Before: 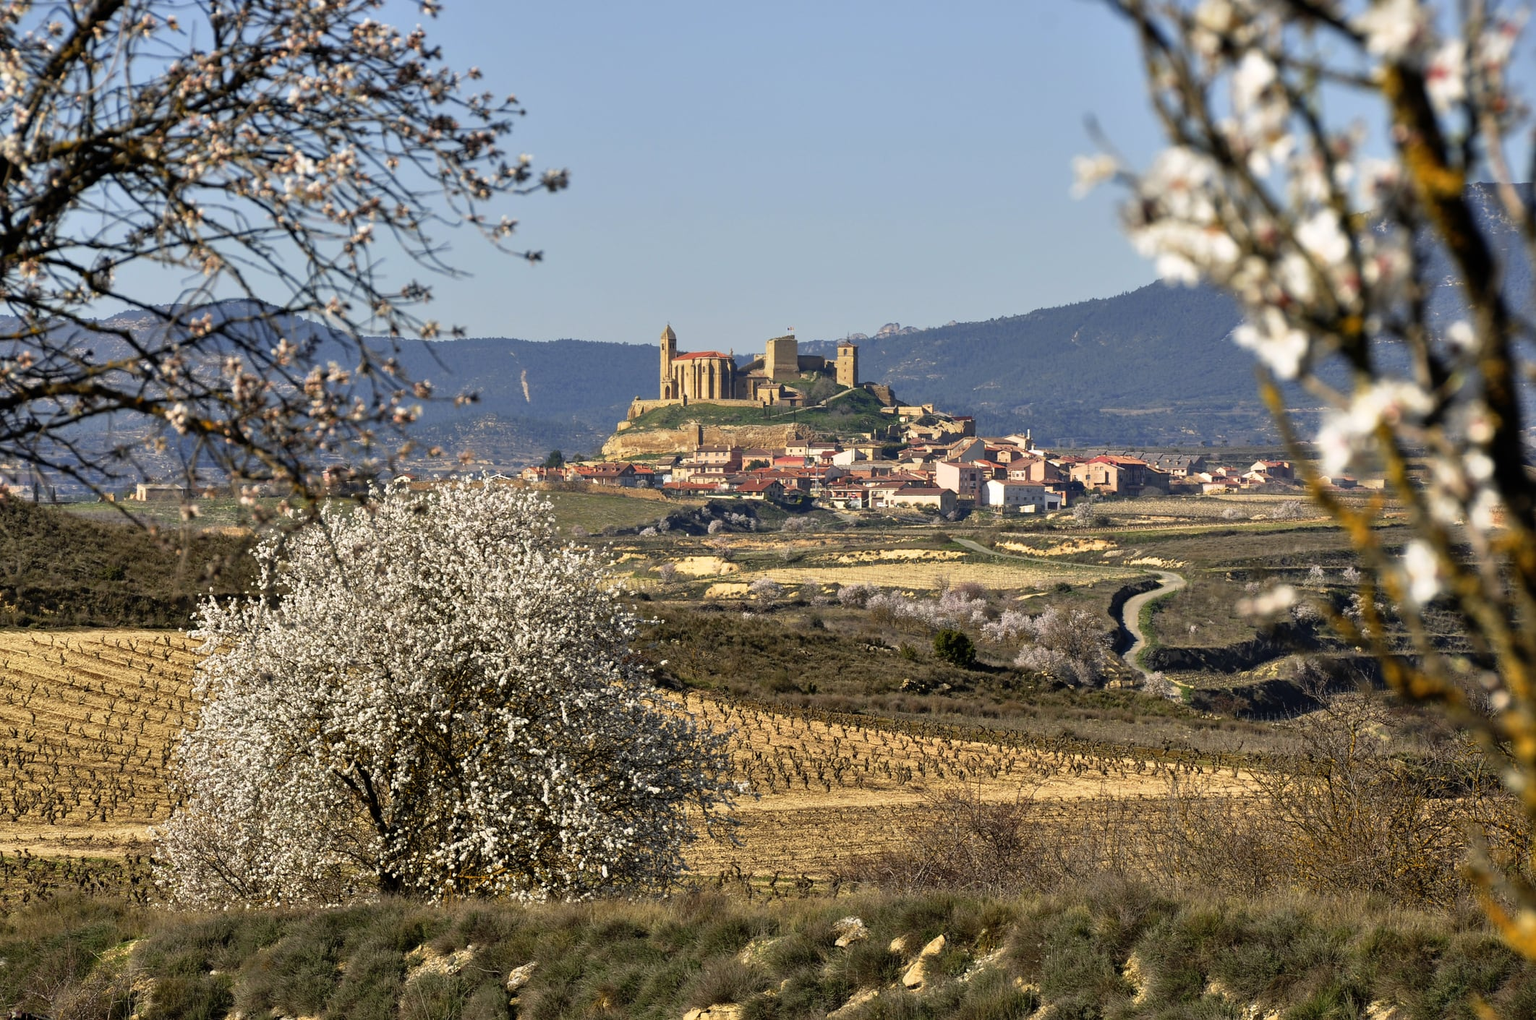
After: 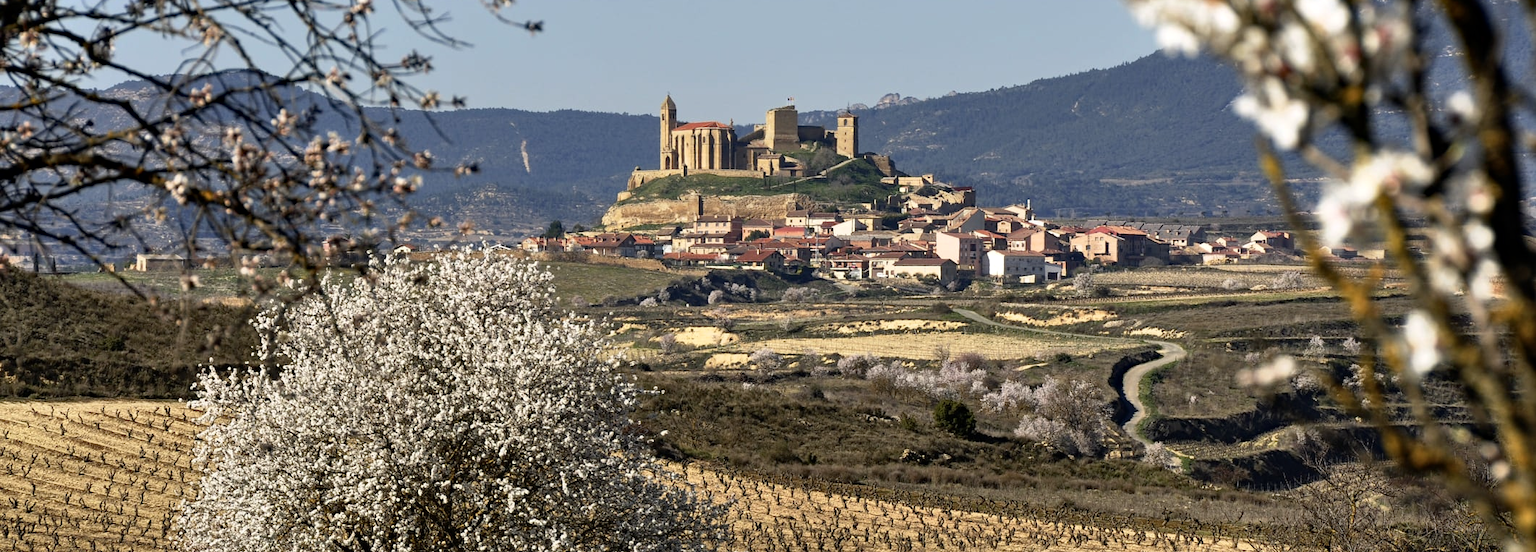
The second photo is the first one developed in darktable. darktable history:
haze removal: compatibility mode true, adaptive false
contrast brightness saturation: contrast 0.113, saturation -0.167
crop and rotate: top 22.6%, bottom 23.212%
tone equalizer: on, module defaults
